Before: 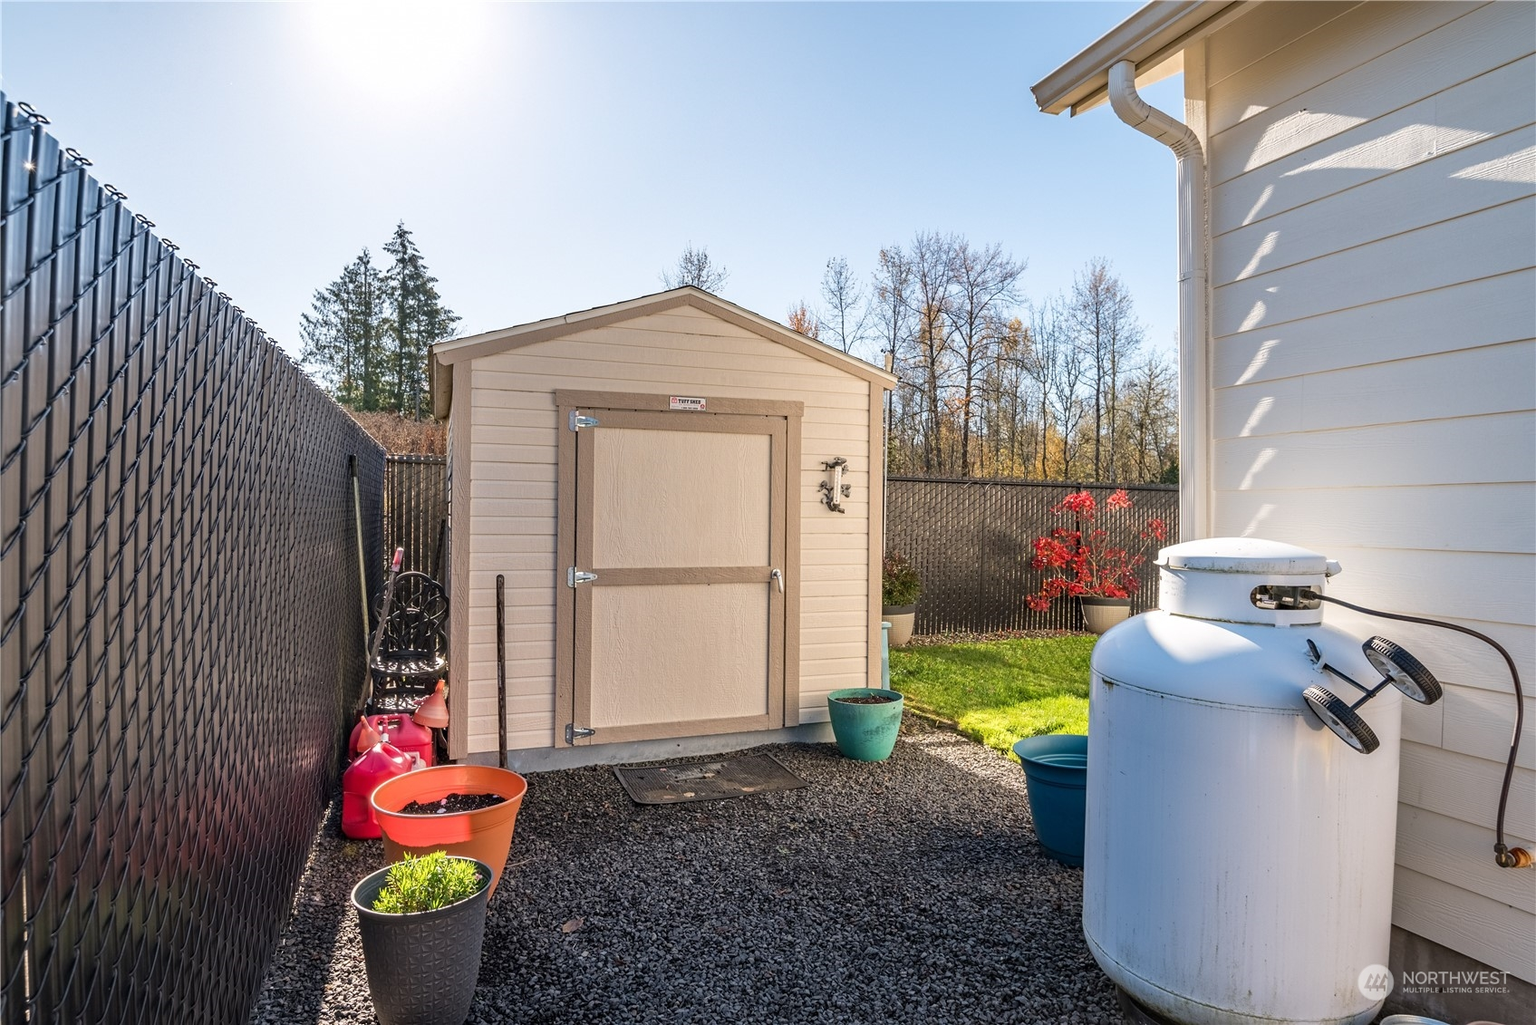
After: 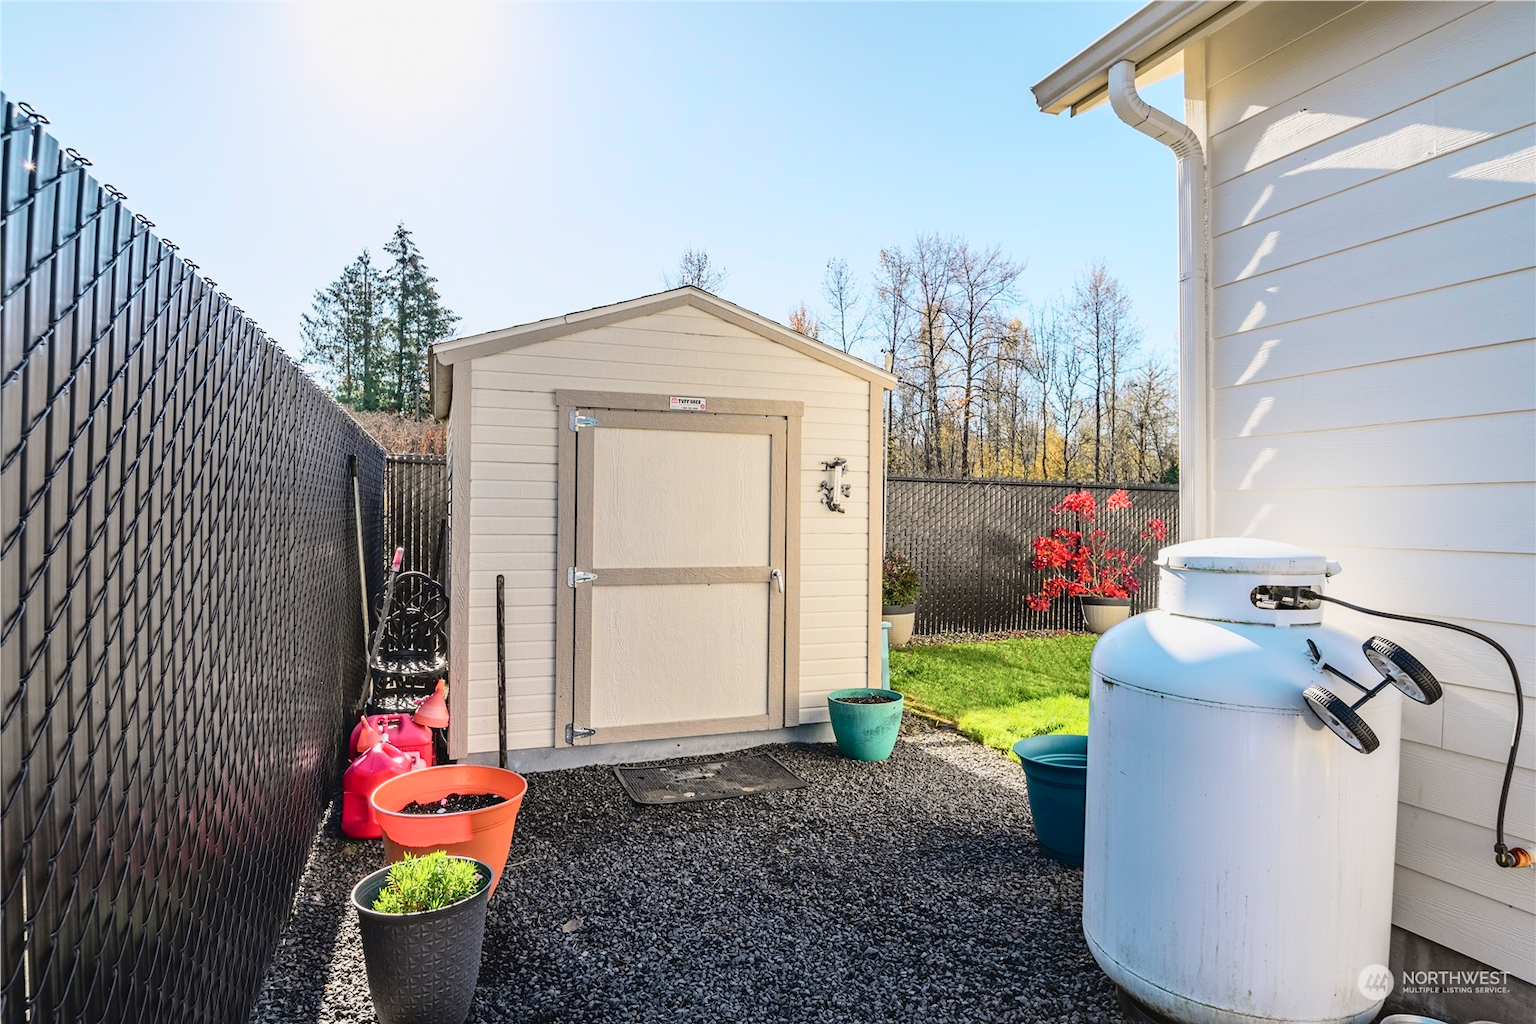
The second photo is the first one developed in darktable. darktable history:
tone curve: curves: ch0 [(0, 0.037) (0.045, 0.055) (0.155, 0.138) (0.29, 0.325) (0.428, 0.513) (0.604, 0.71) (0.824, 0.882) (1, 0.965)]; ch1 [(0, 0) (0.339, 0.334) (0.445, 0.419) (0.476, 0.454) (0.498, 0.498) (0.53, 0.515) (0.557, 0.556) (0.609, 0.649) (0.716, 0.746) (1, 1)]; ch2 [(0, 0) (0.327, 0.318) (0.417, 0.426) (0.46, 0.453) (0.502, 0.5) (0.526, 0.52) (0.554, 0.541) (0.626, 0.65) (0.749, 0.746) (1, 1)], color space Lab, independent channels
